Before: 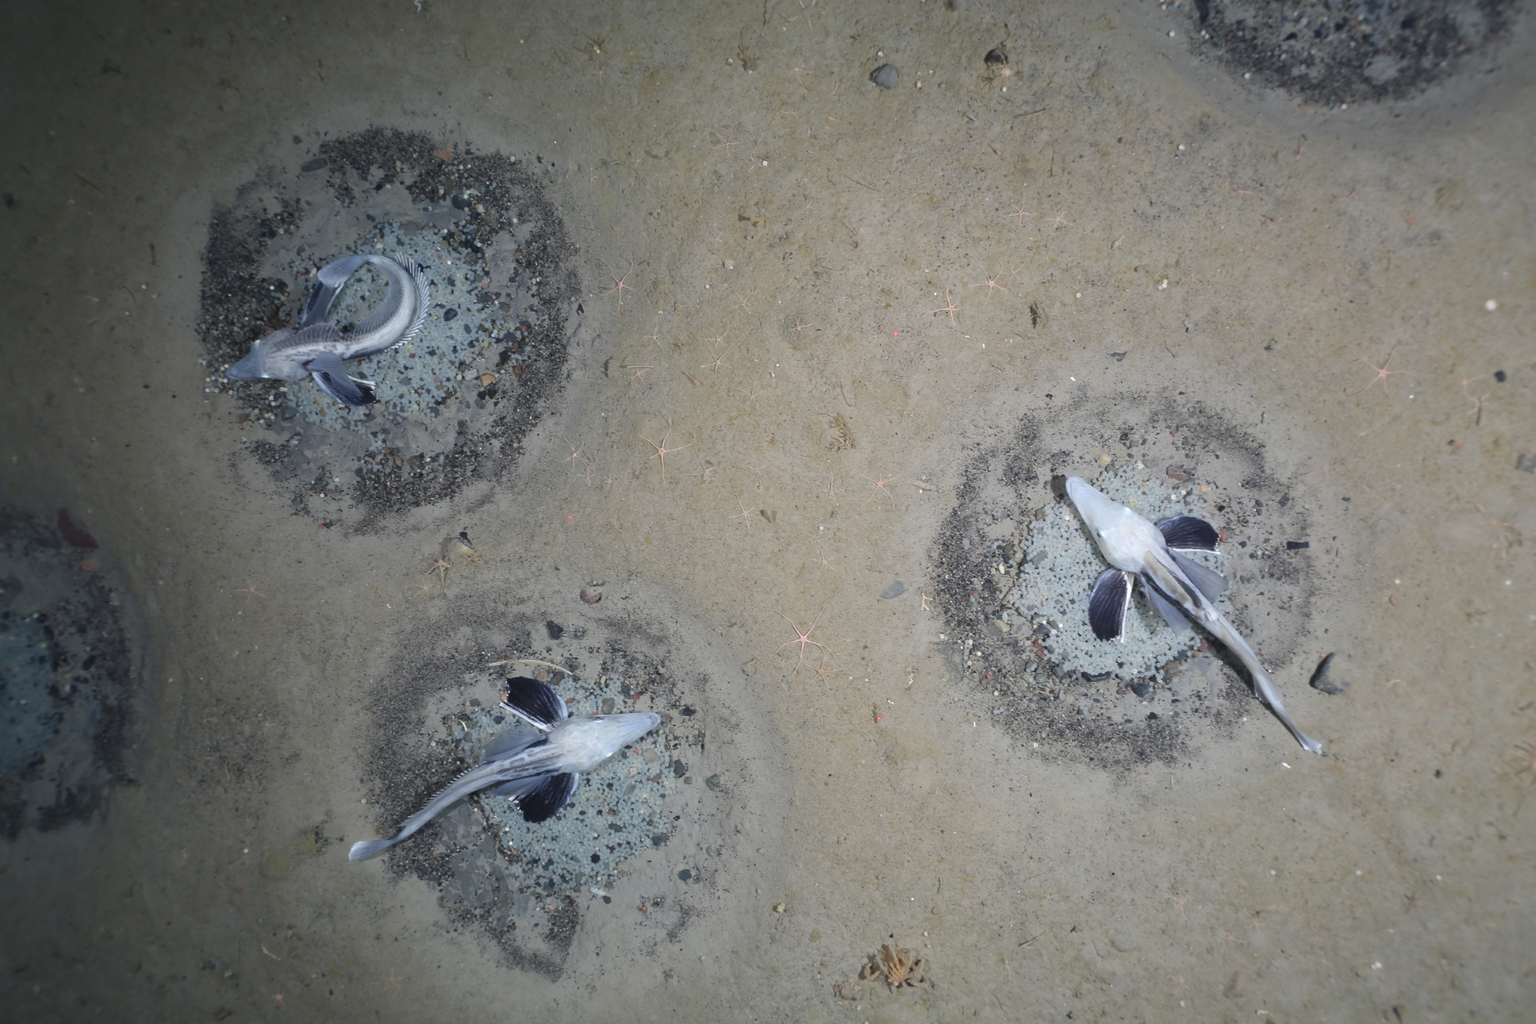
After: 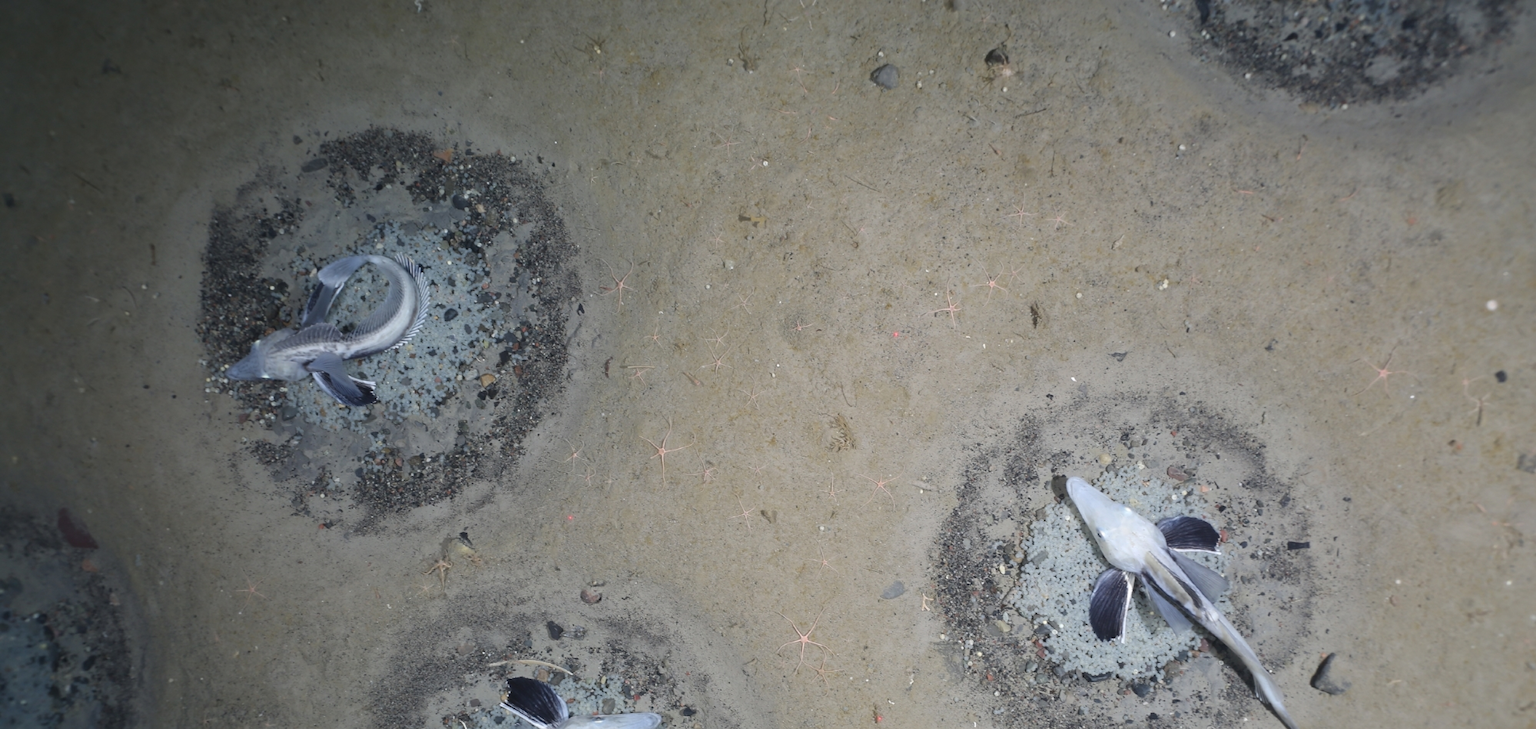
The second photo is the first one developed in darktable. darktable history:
crop: right 0%, bottom 28.658%
